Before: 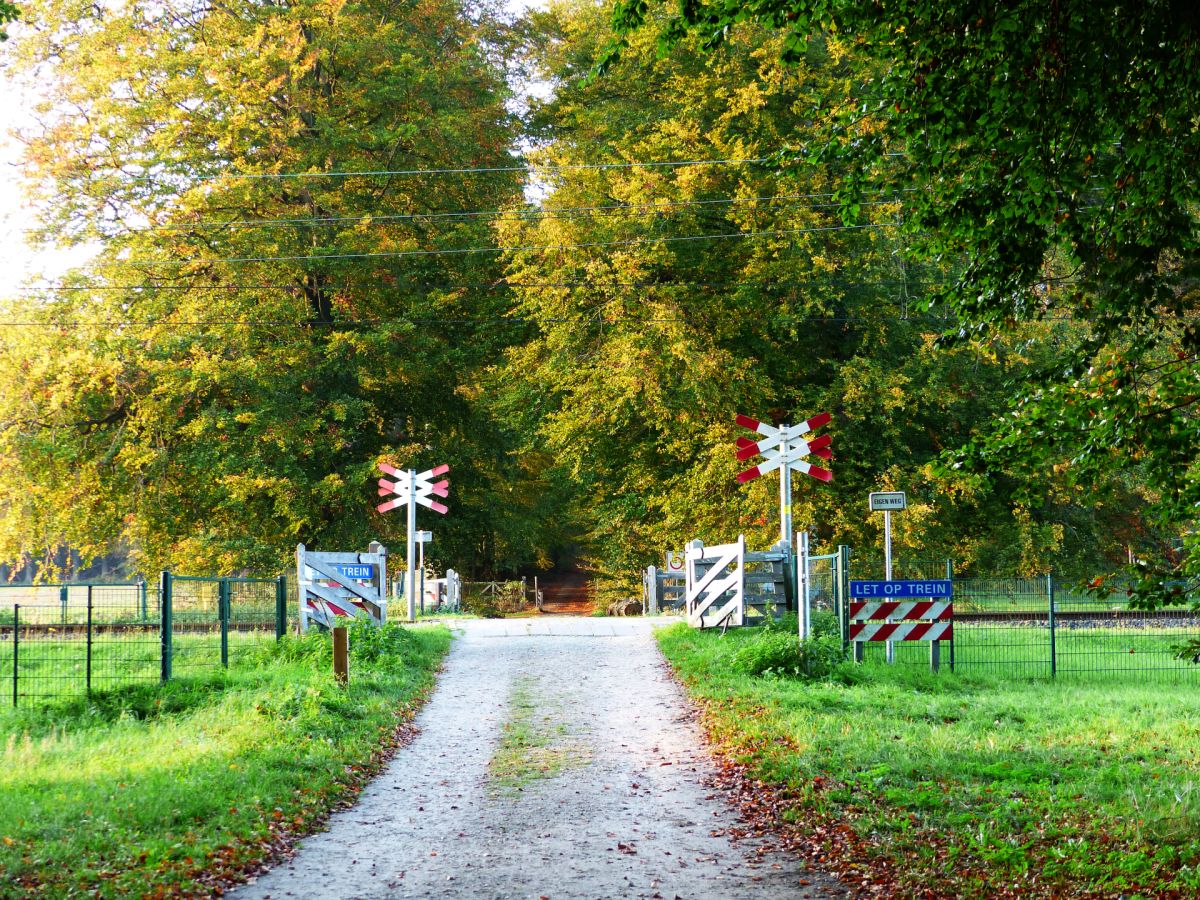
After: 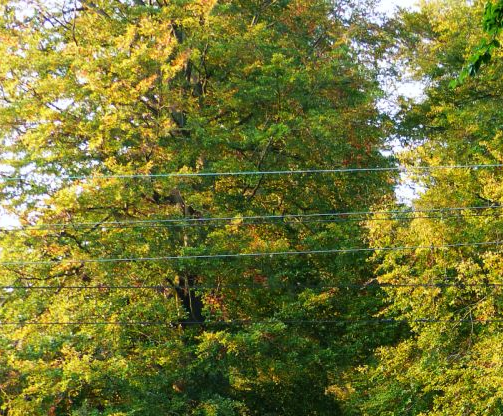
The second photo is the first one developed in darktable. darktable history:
base curve: preserve colors none
white balance: red 0.986, blue 1.01
crop and rotate: left 10.817%, top 0.062%, right 47.194%, bottom 53.626%
